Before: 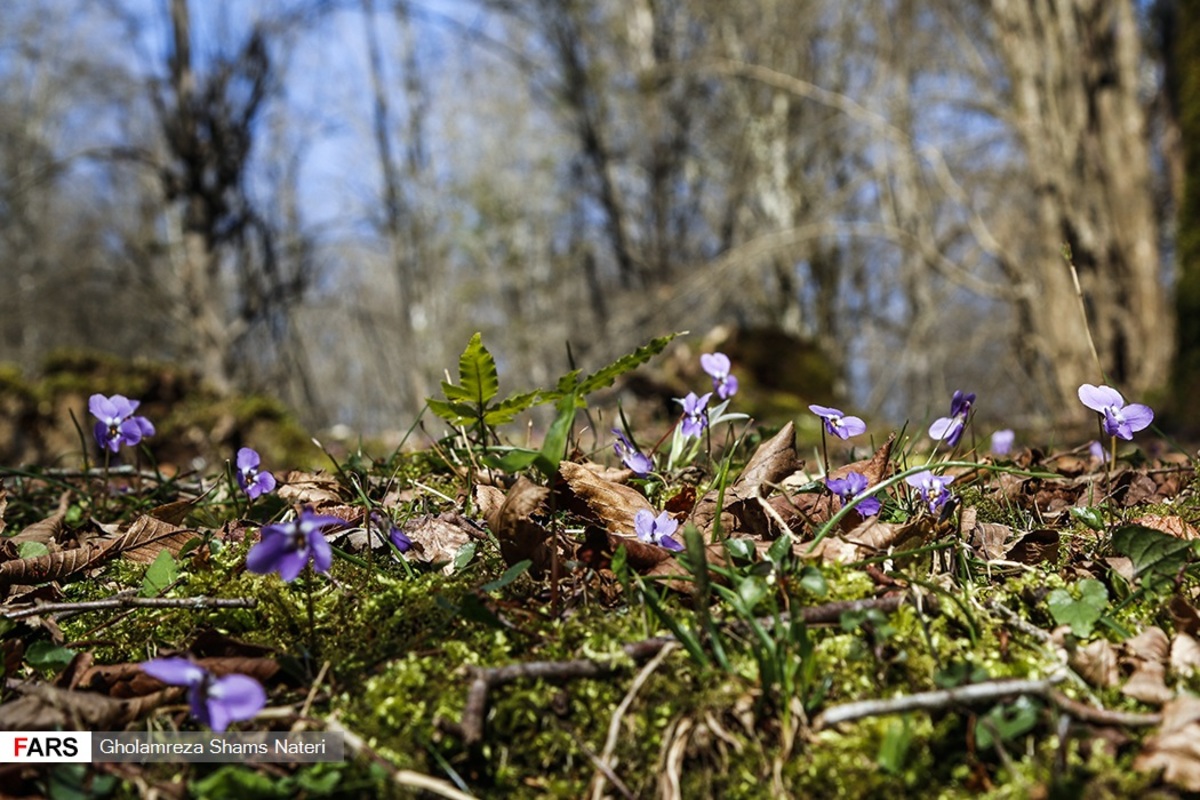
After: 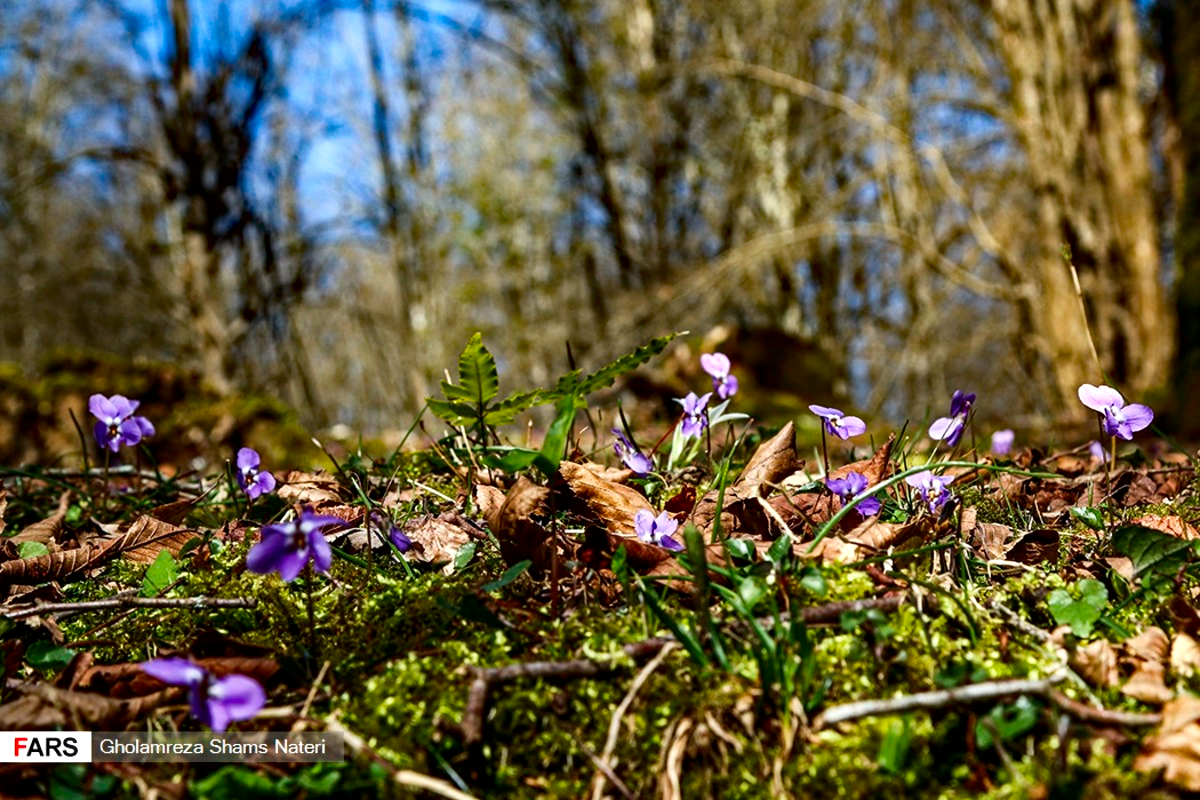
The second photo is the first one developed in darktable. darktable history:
contrast brightness saturation: contrast 0.126, brightness -0.064, saturation 0.154
exposure: exposure 0.201 EV, compensate exposure bias true, compensate highlight preservation false
haze removal: strength 0.519, distance 0.924, compatibility mode true, adaptive false
